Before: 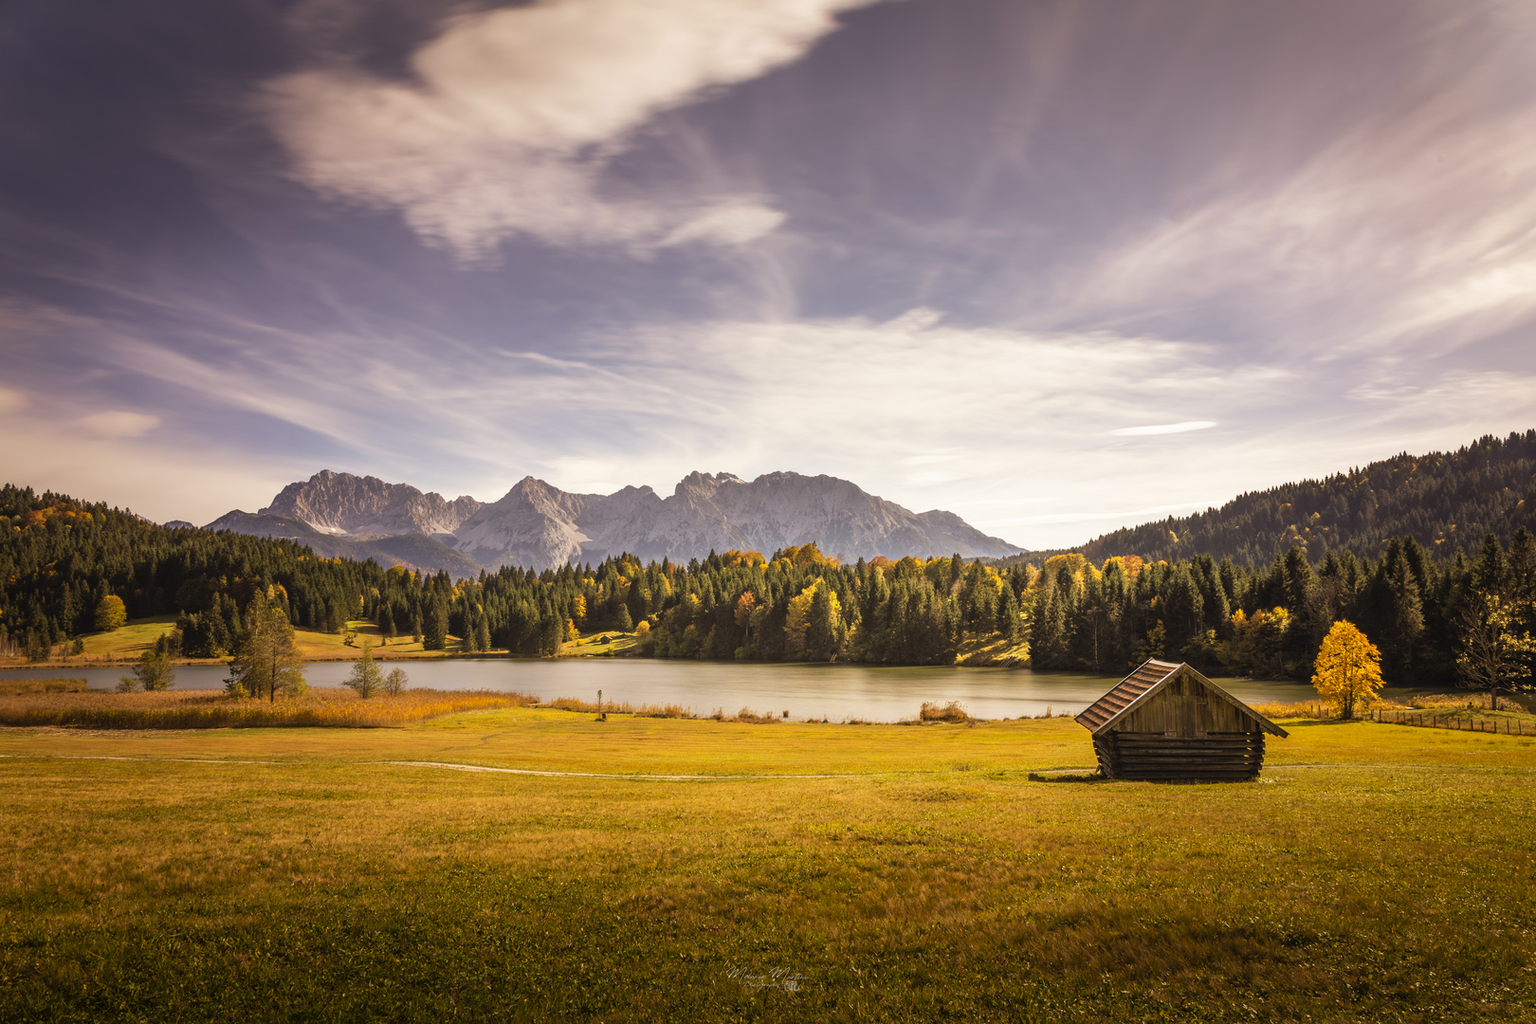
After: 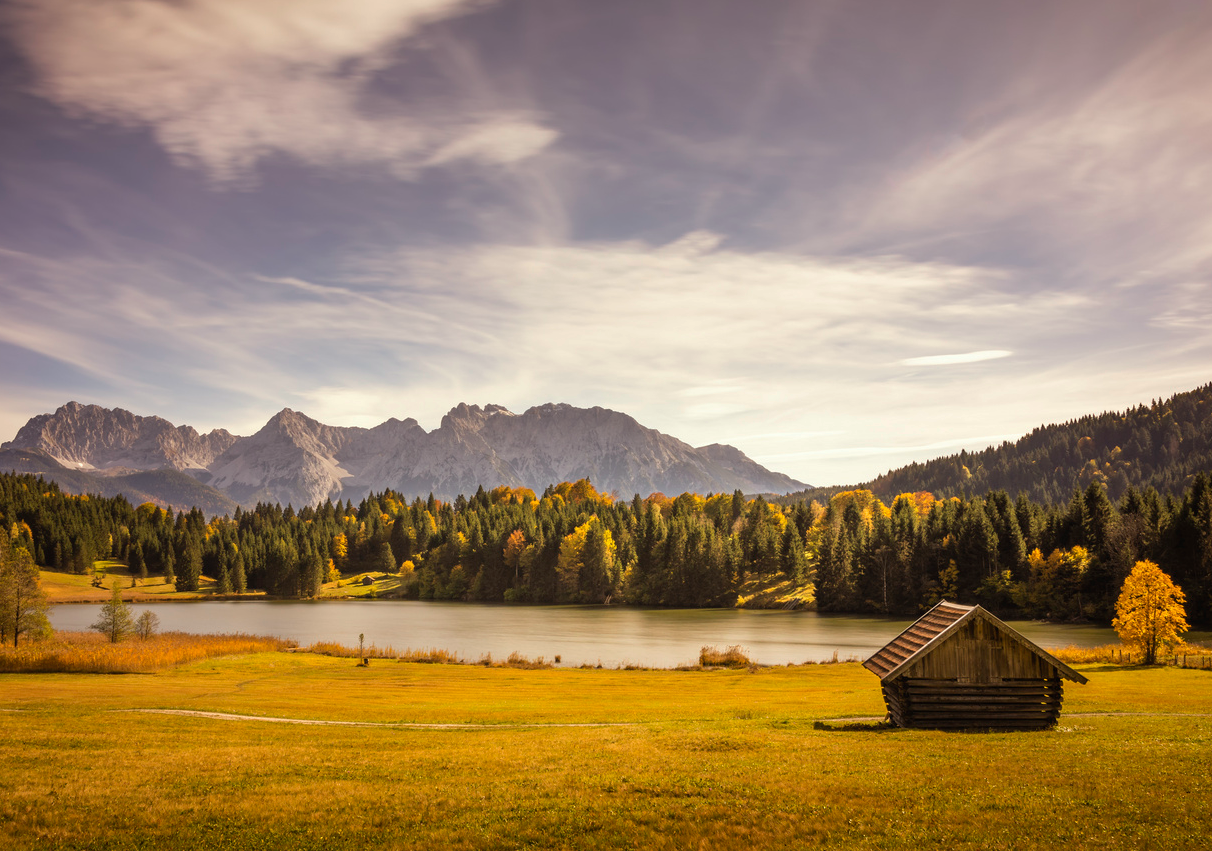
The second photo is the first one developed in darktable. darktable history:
color correction: highlights a* -2.48, highlights b* 2.48
crop: left 16.737%, top 8.749%, right 8.428%, bottom 12.44%
base curve: curves: ch0 [(0, 0) (0.74, 0.67) (1, 1)], preserve colors none
